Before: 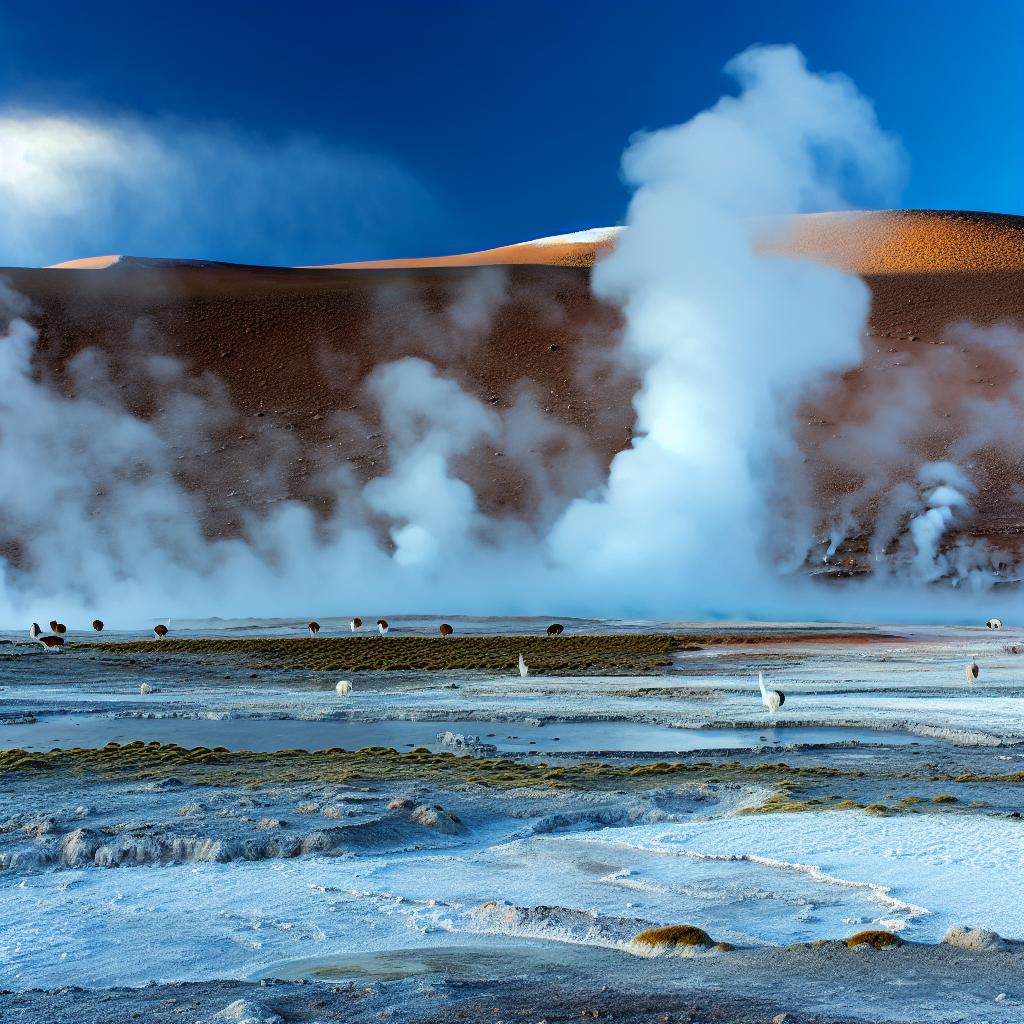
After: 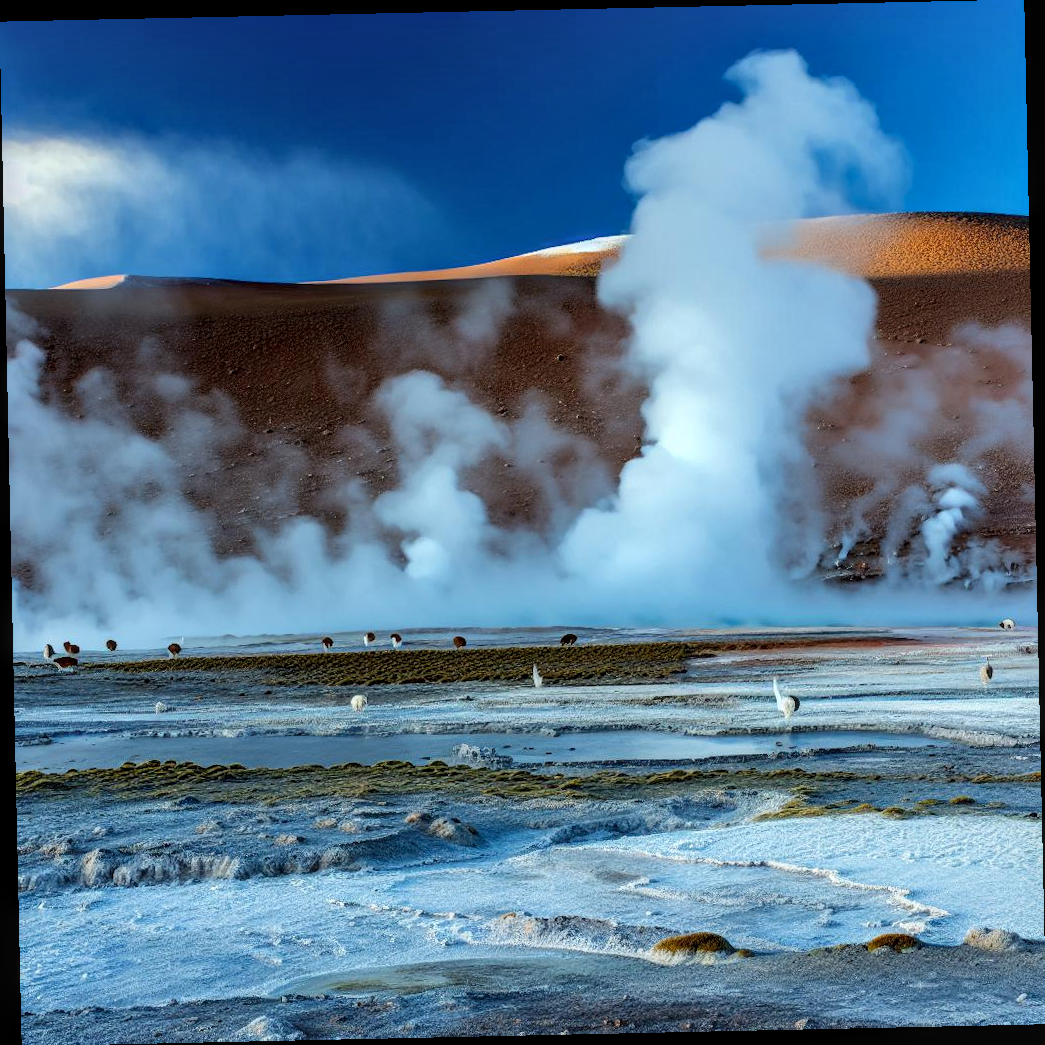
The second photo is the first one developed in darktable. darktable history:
local contrast: on, module defaults
rotate and perspective: rotation -1.24°, automatic cropping off
